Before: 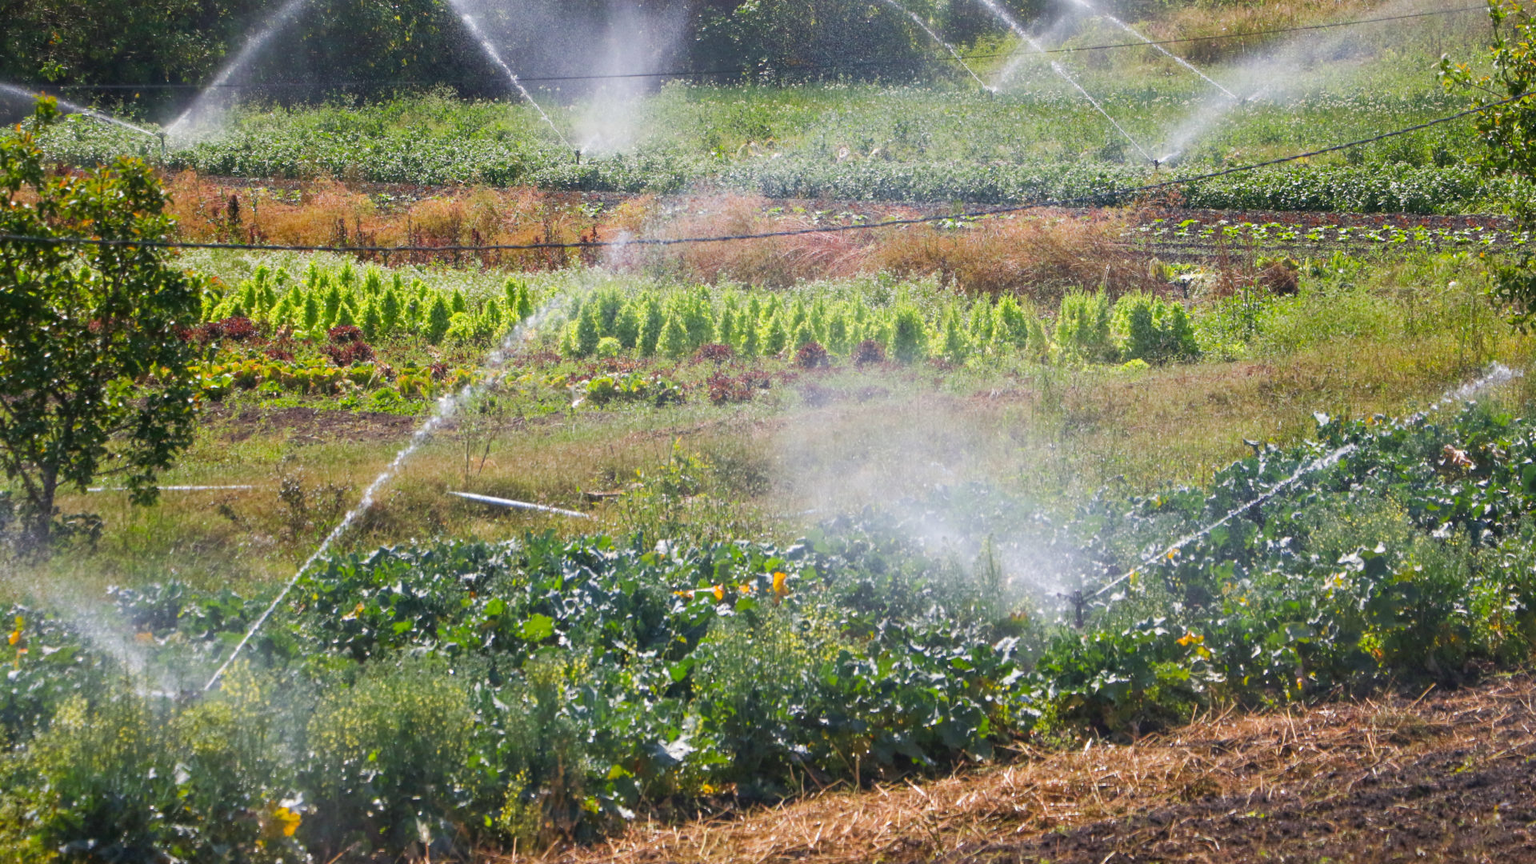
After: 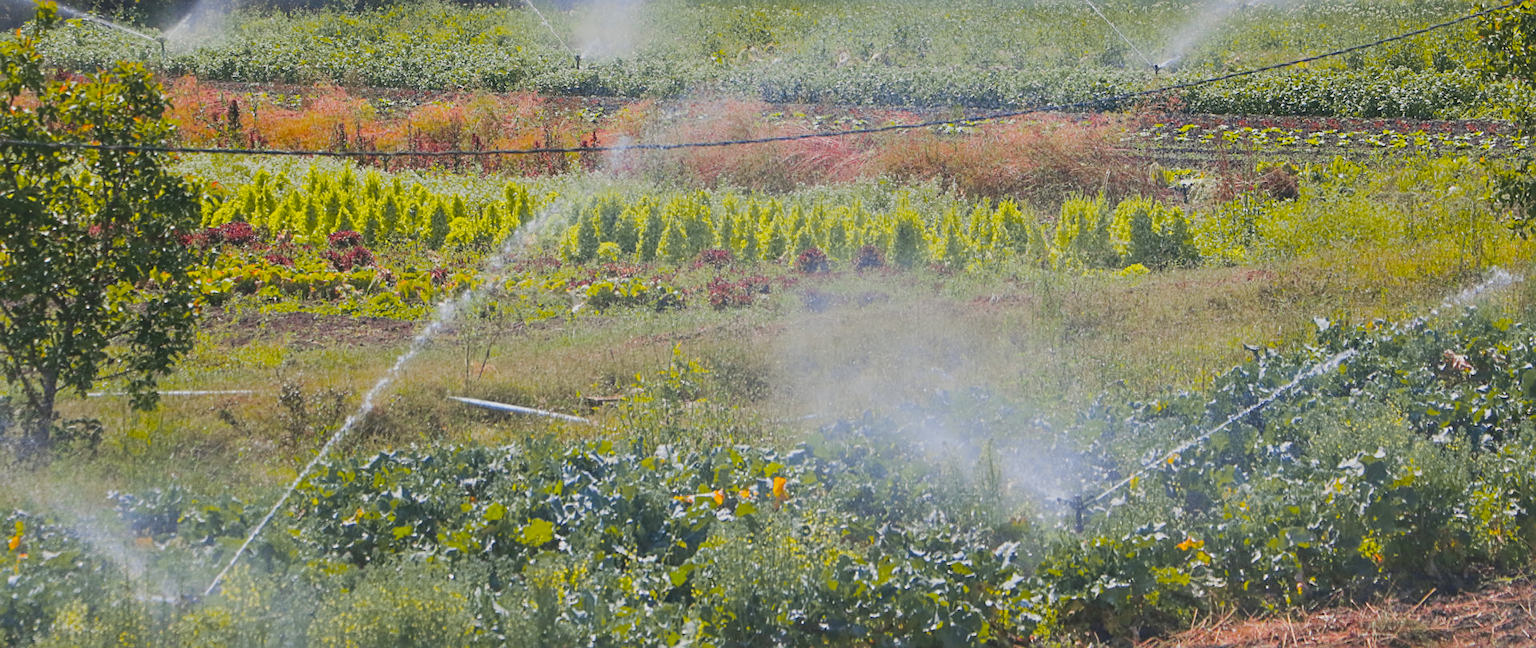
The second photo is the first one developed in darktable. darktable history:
sharpen: on, module defaults
exposure: compensate highlight preservation false
crop: top 11.038%, bottom 13.962%
shadows and highlights: soften with gaussian
tone curve: curves: ch0 [(0, 0) (0.23, 0.205) (0.486, 0.52) (0.822, 0.825) (0.994, 0.955)]; ch1 [(0, 0) (0.226, 0.261) (0.379, 0.442) (0.469, 0.472) (0.495, 0.495) (0.514, 0.504) (0.561, 0.568) (0.59, 0.612) (1, 1)]; ch2 [(0, 0) (0.269, 0.299) (0.459, 0.441) (0.498, 0.499) (0.523, 0.52) (0.586, 0.569) (0.635, 0.617) (0.659, 0.681) (0.718, 0.764) (1, 1)], color space Lab, independent channels, preserve colors none
rotate and perspective: automatic cropping off
contrast brightness saturation: contrast -0.28
